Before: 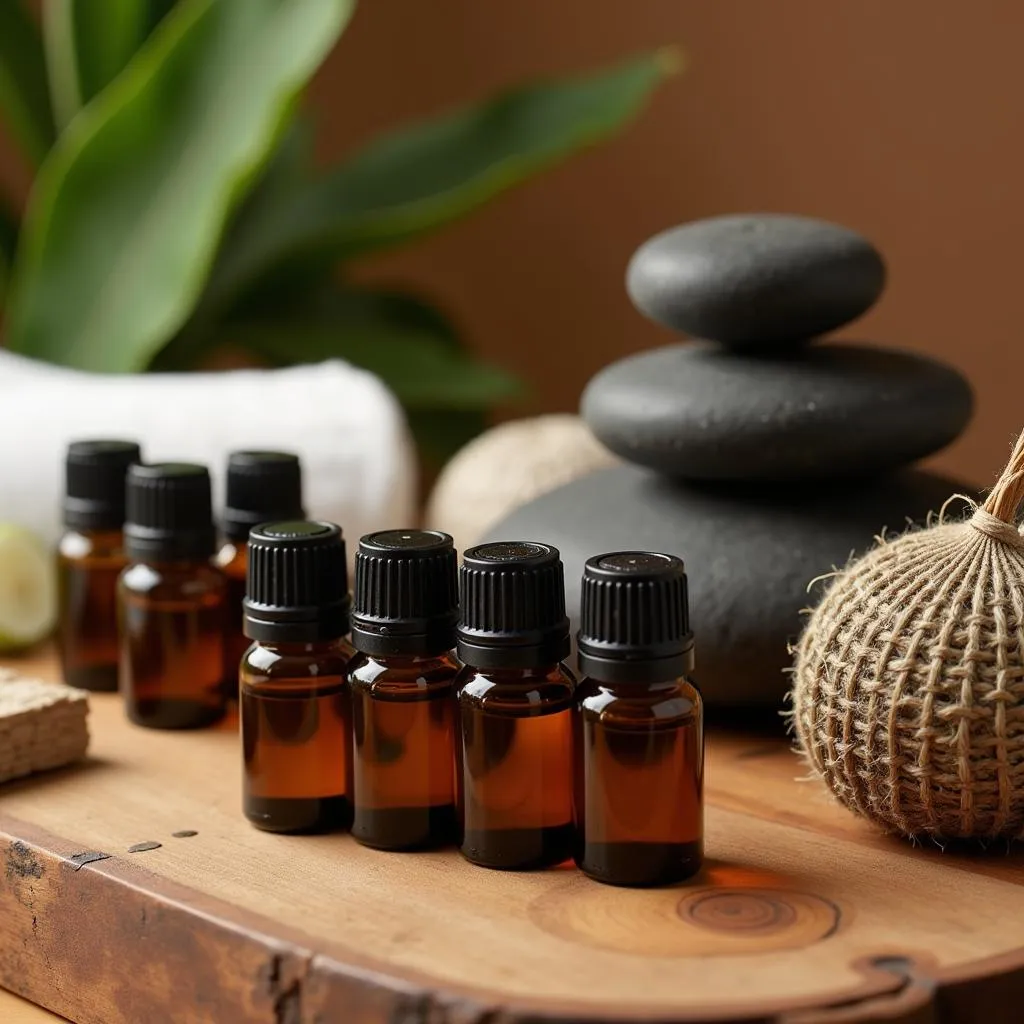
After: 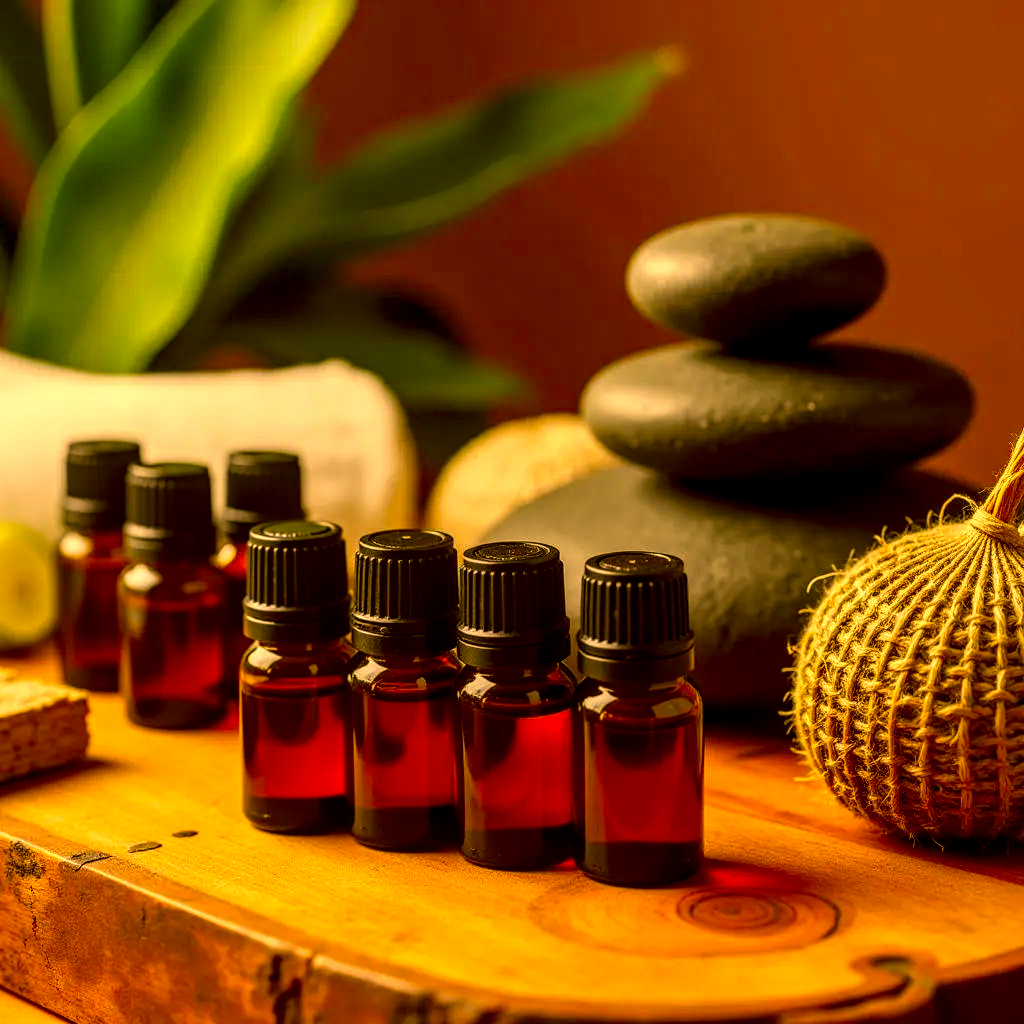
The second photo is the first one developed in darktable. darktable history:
color correction: highlights a* 11.11, highlights b* 30.5, shadows a* 2.65, shadows b* 18.31, saturation 1.72
local contrast: highlights 8%, shadows 38%, detail 183%, midtone range 0.477
